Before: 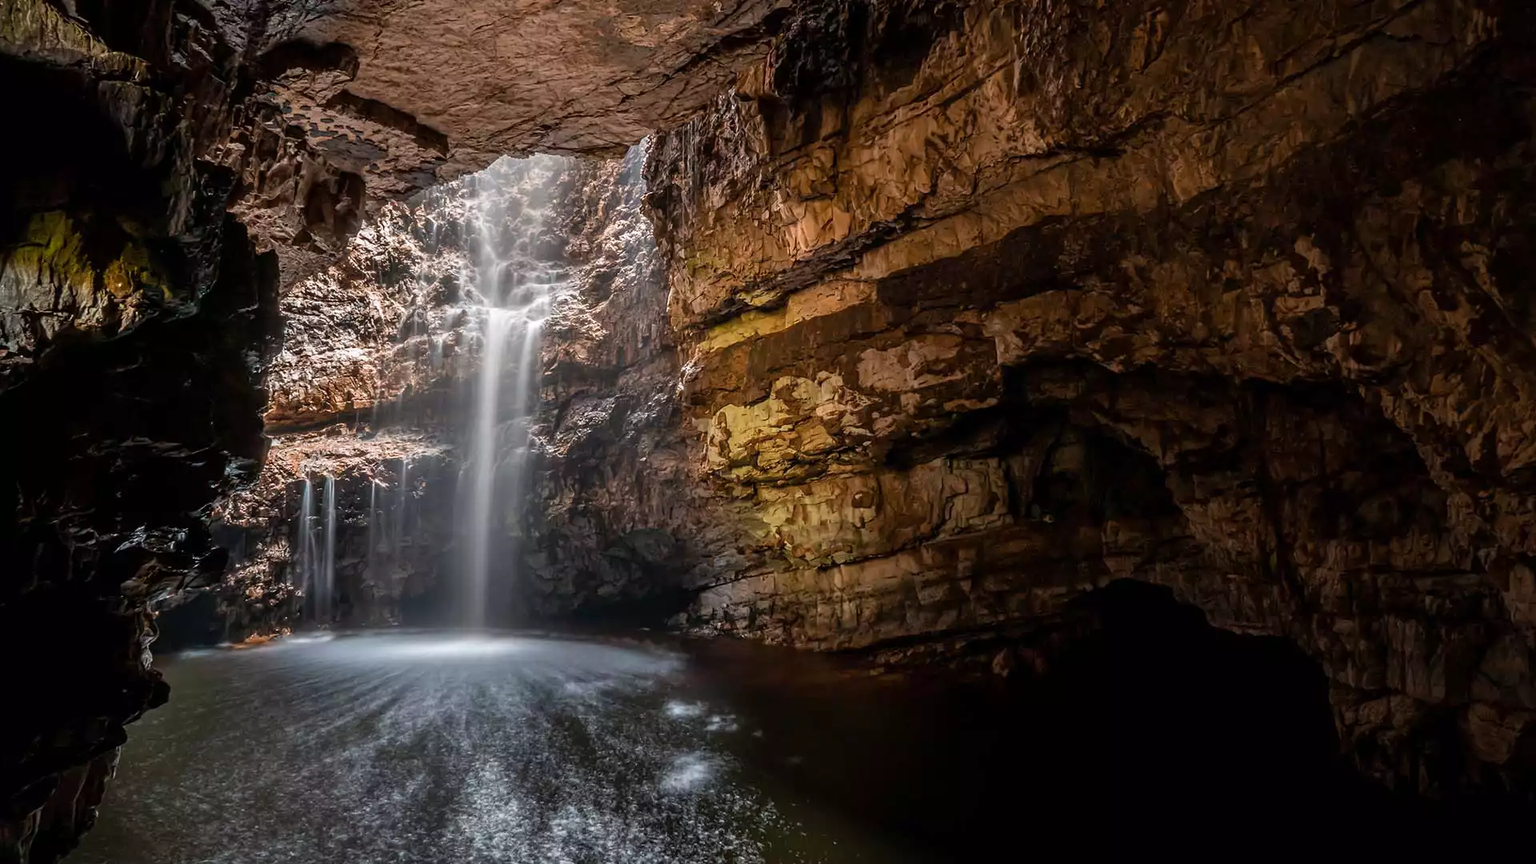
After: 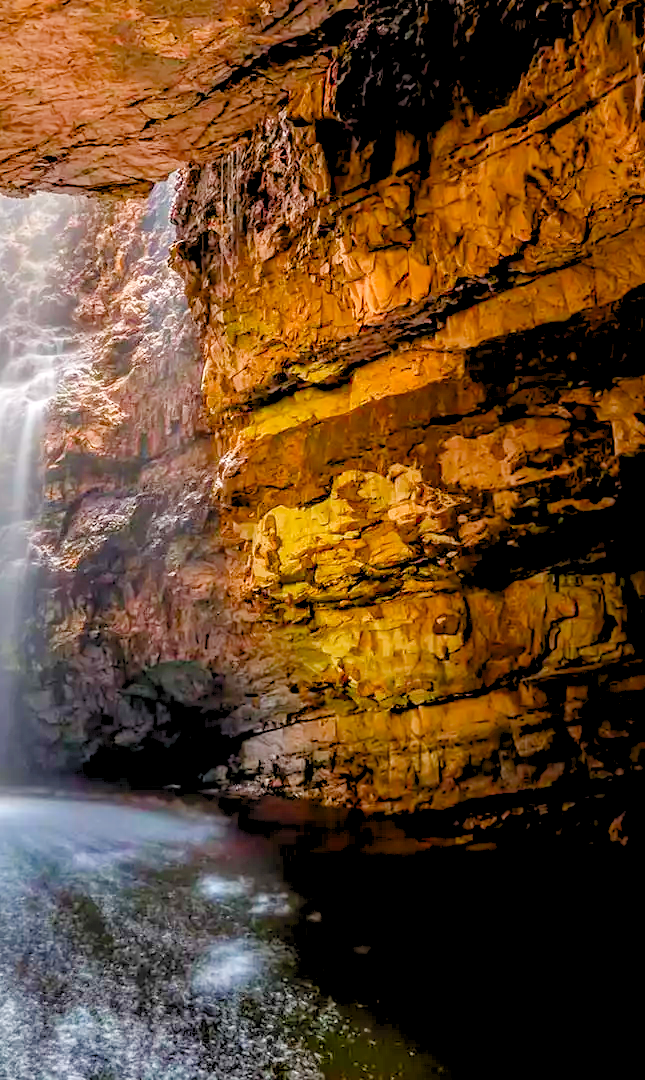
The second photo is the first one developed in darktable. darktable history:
crop: left 32.948%, right 33.416%
color balance rgb: linear chroma grading › global chroma 15.196%, perceptual saturation grading › global saturation 34.905%, perceptual saturation grading › highlights -25.294%, perceptual saturation grading › shadows 25.976%
levels: levels [0.072, 0.414, 0.976]
